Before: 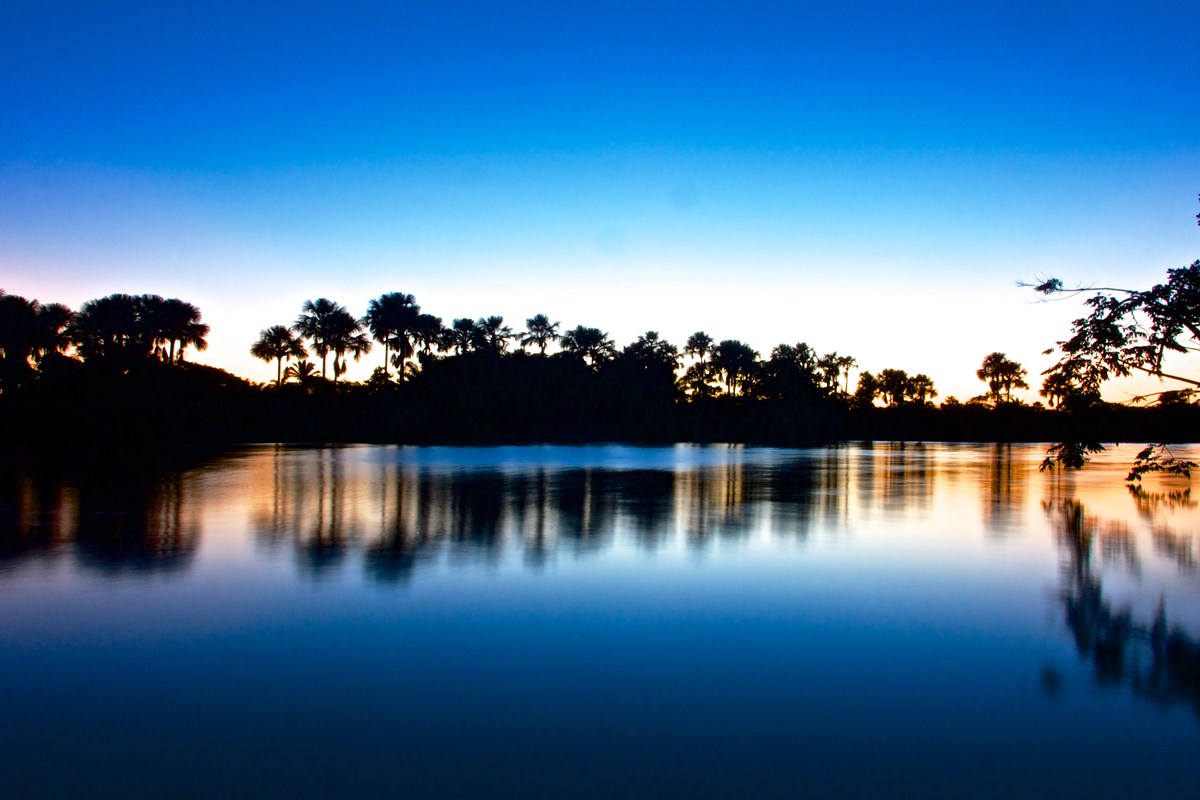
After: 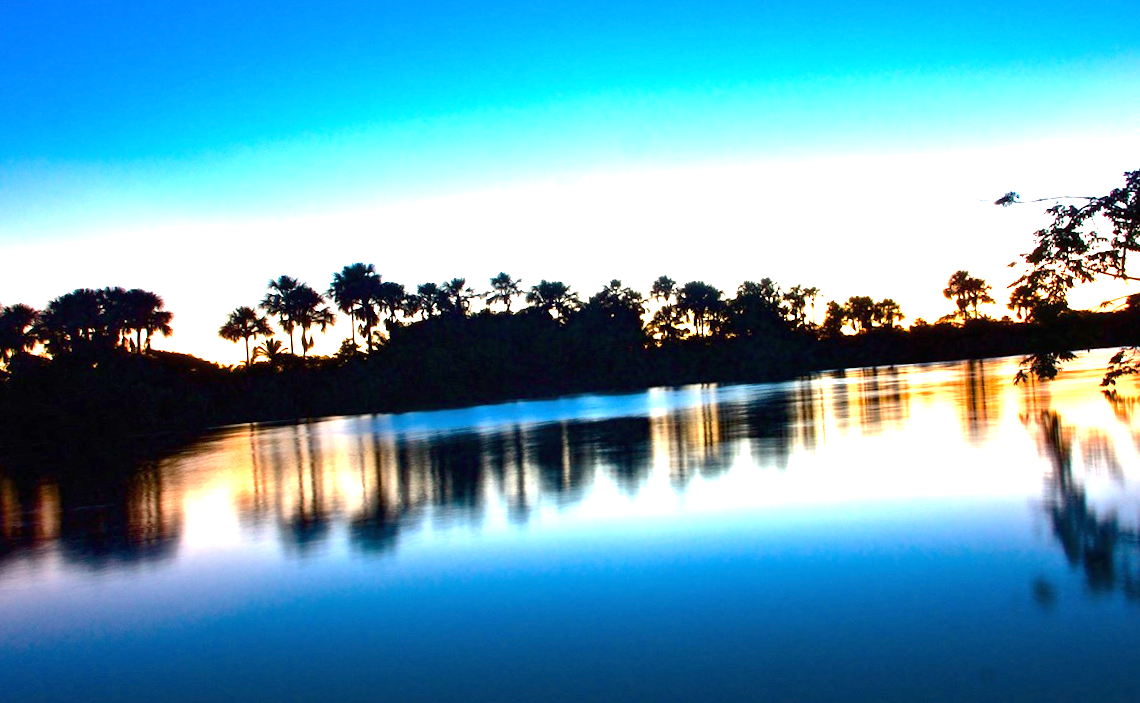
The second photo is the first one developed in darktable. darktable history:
rotate and perspective: rotation -5°, crop left 0.05, crop right 0.952, crop top 0.11, crop bottom 0.89
exposure: black level correction 0, exposure 1.45 EV, compensate exposure bias true, compensate highlight preservation false
white balance: red 1.045, blue 0.932
